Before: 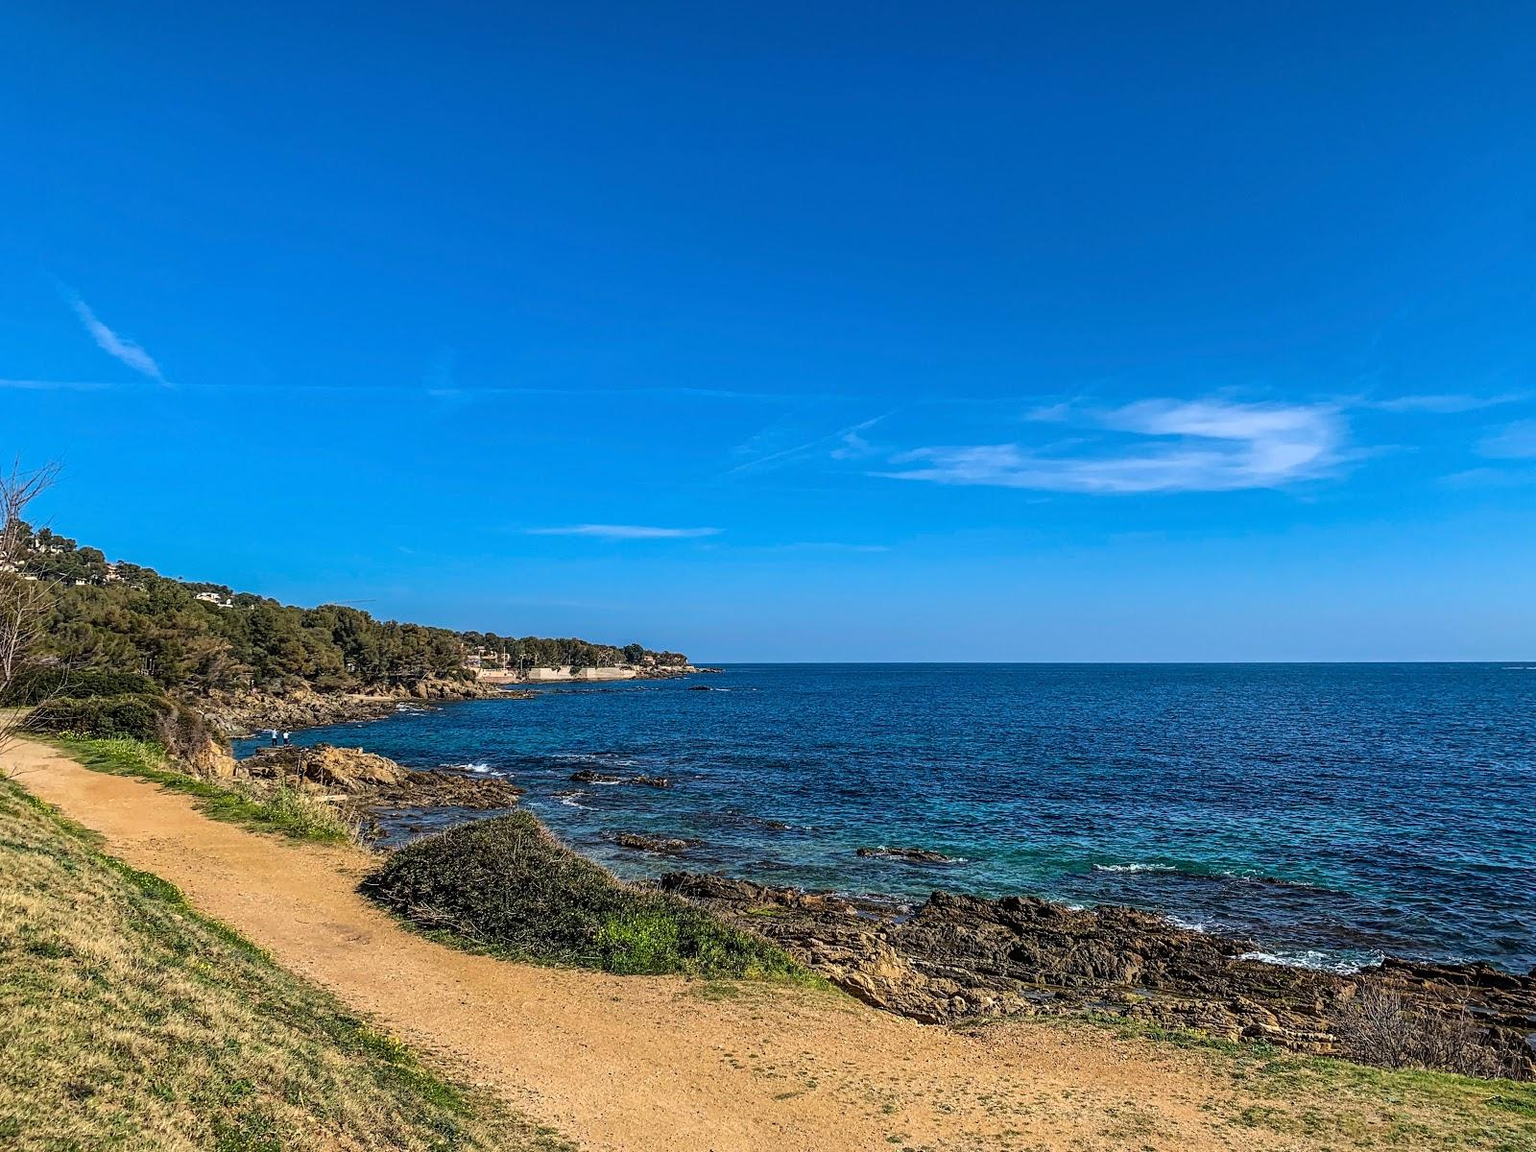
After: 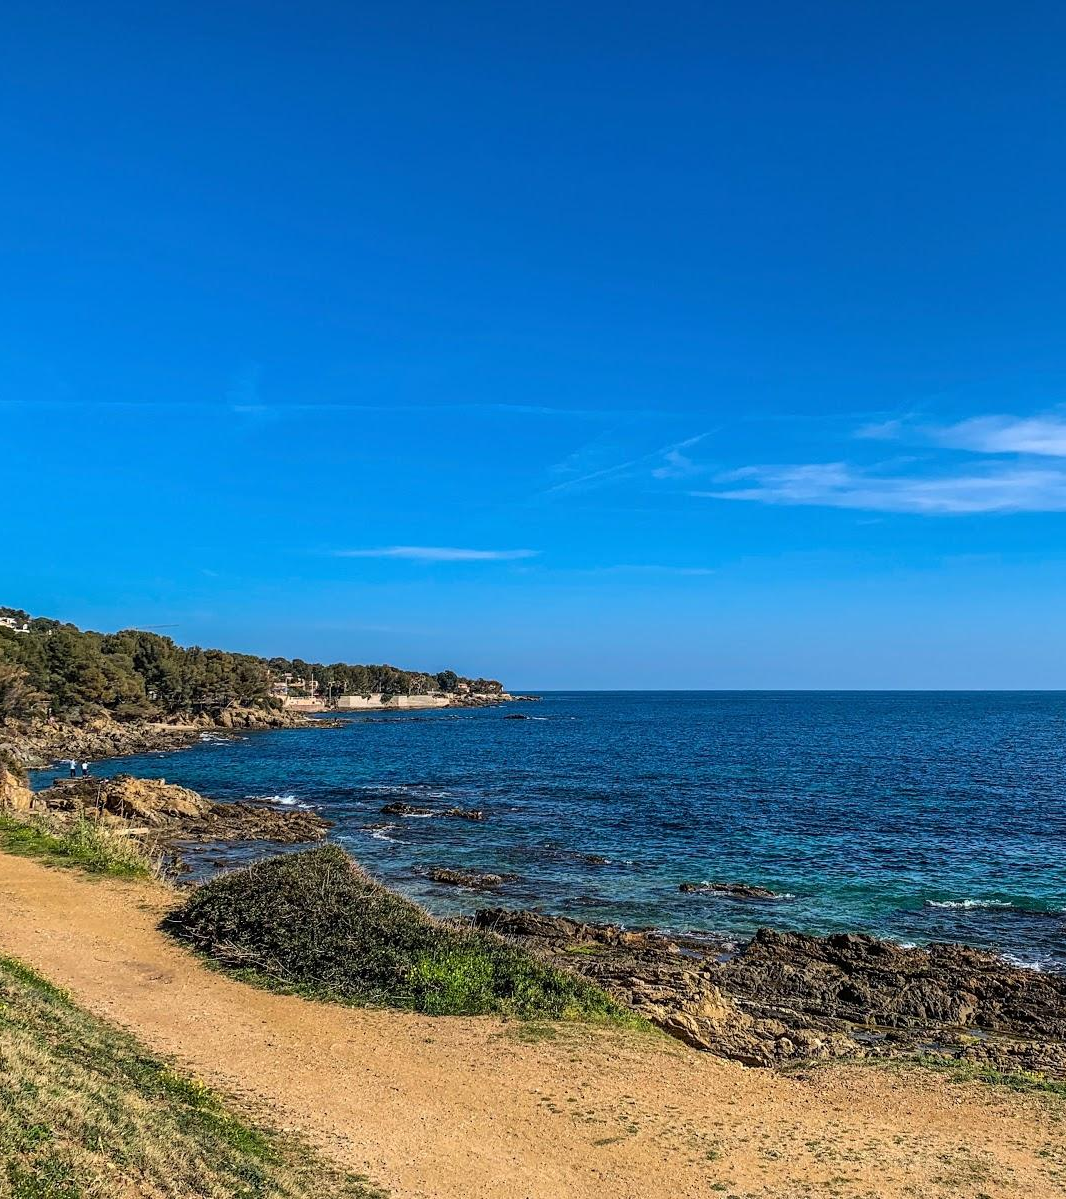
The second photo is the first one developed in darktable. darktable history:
crop and rotate: left 13.416%, right 19.937%
